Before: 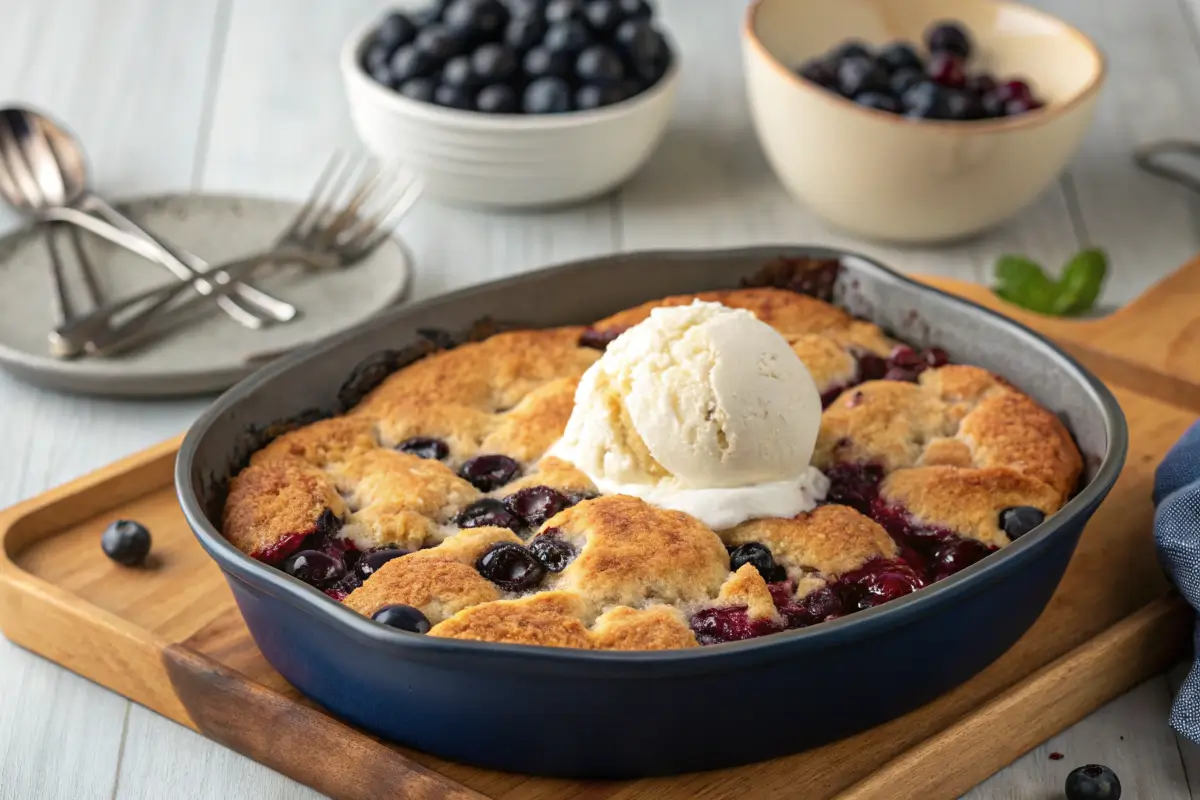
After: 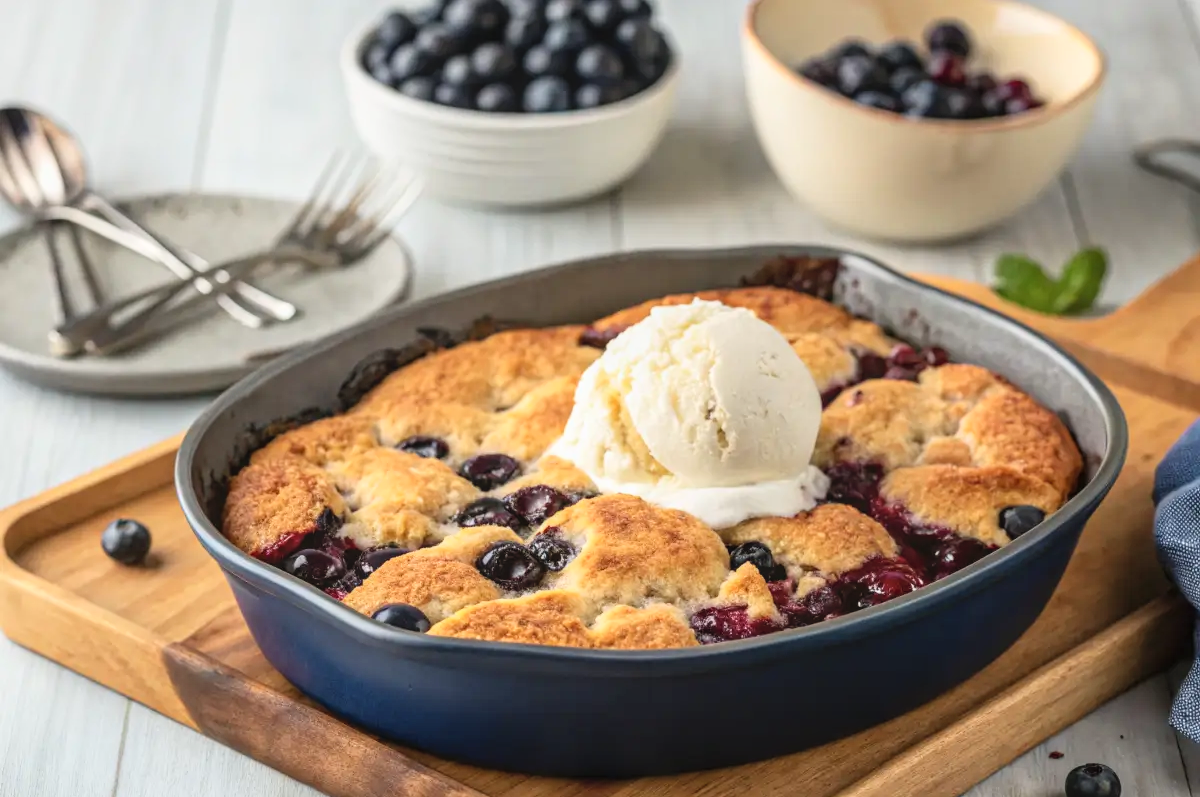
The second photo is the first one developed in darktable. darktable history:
contrast brightness saturation: contrast -0.09, saturation -0.097
tone curve: curves: ch0 [(0, 0) (0.739, 0.837) (1, 1)]; ch1 [(0, 0) (0.226, 0.261) (0.383, 0.397) (0.462, 0.473) (0.498, 0.502) (0.521, 0.52) (0.578, 0.57) (1, 1)]; ch2 [(0, 0) (0.438, 0.456) (0.5, 0.5) (0.547, 0.557) (0.597, 0.58) (0.629, 0.603) (1, 1)], color space Lab, linked channels, preserve colors none
local contrast: on, module defaults
crop: top 0.193%, bottom 0.151%
